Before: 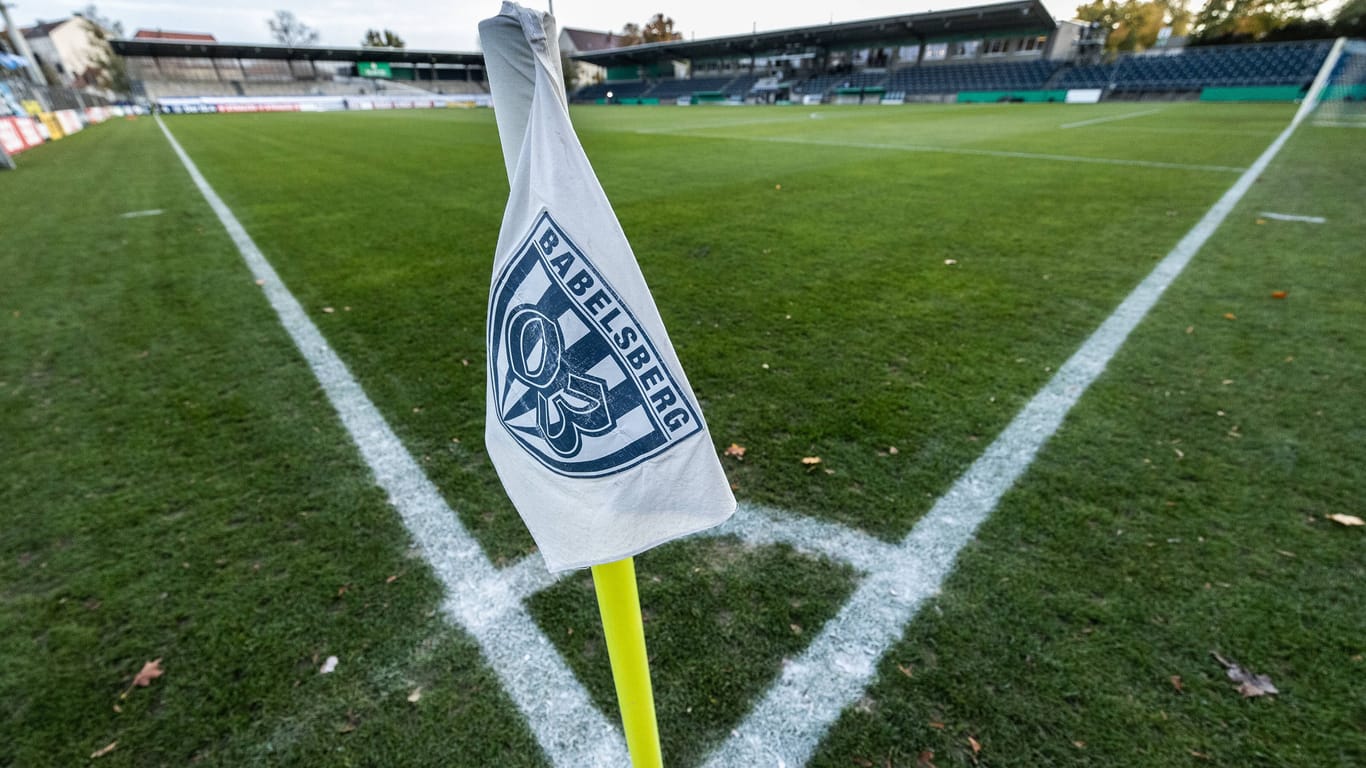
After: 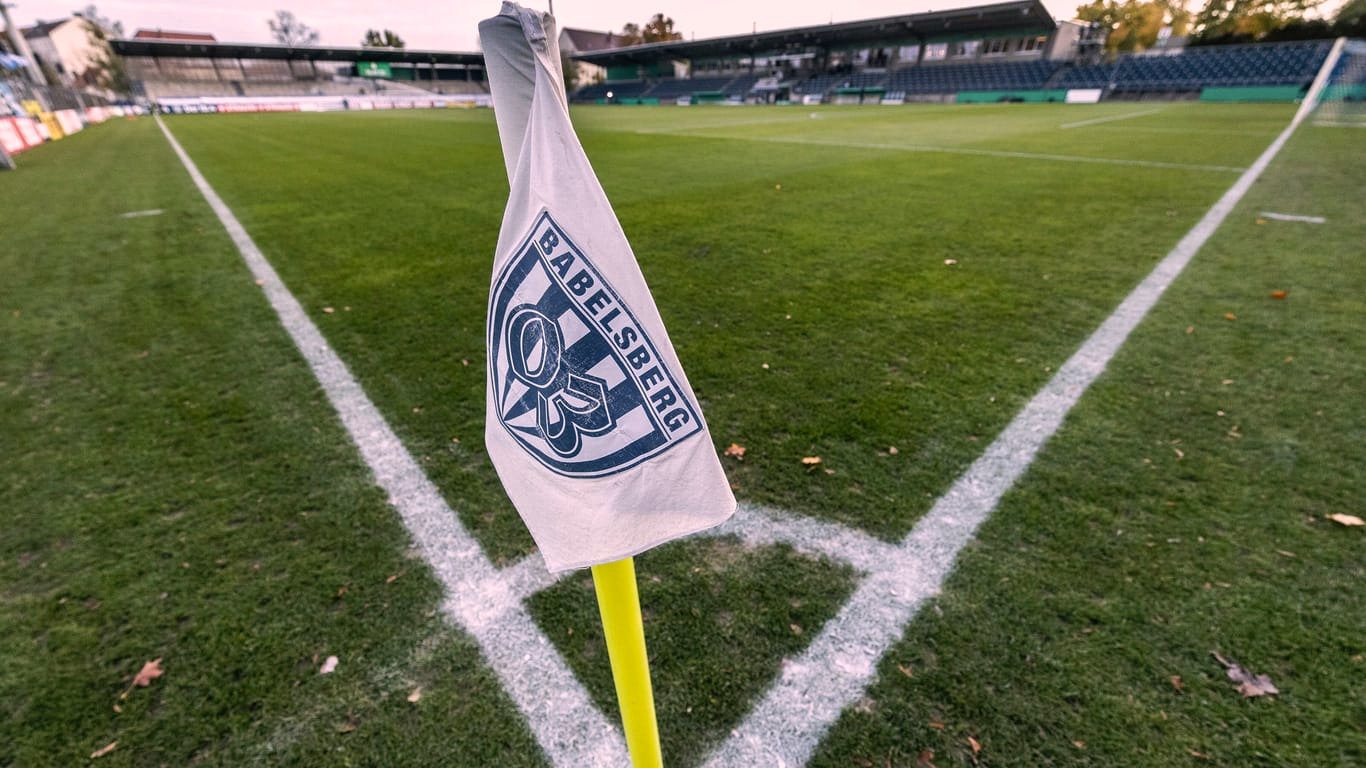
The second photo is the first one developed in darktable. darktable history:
shadows and highlights: radius 262.06, soften with gaussian
tone curve: curves: ch0 [(0, 0) (0.003, 0.013) (0.011, 0.017) (0.025, 0.028) (0.044, 0.049) (0.069, 0.07) (0.1, 0.103) (0.136, 0.143) (0.177, 0.186) (0.224, 0.232) (0.277, 0.282) (0.335, 0.333) (0.399, 0.405) (0.468, 0.477) (0.543, 0.54) (0.623, 0.627) (0.709, 0.709) (0.801, 0.798) (0.898, 0.902) (1, 1)], color space Lab, linked channels, preserve colors none
color correction: highlights a* 14.65, highlights b* 4.76
